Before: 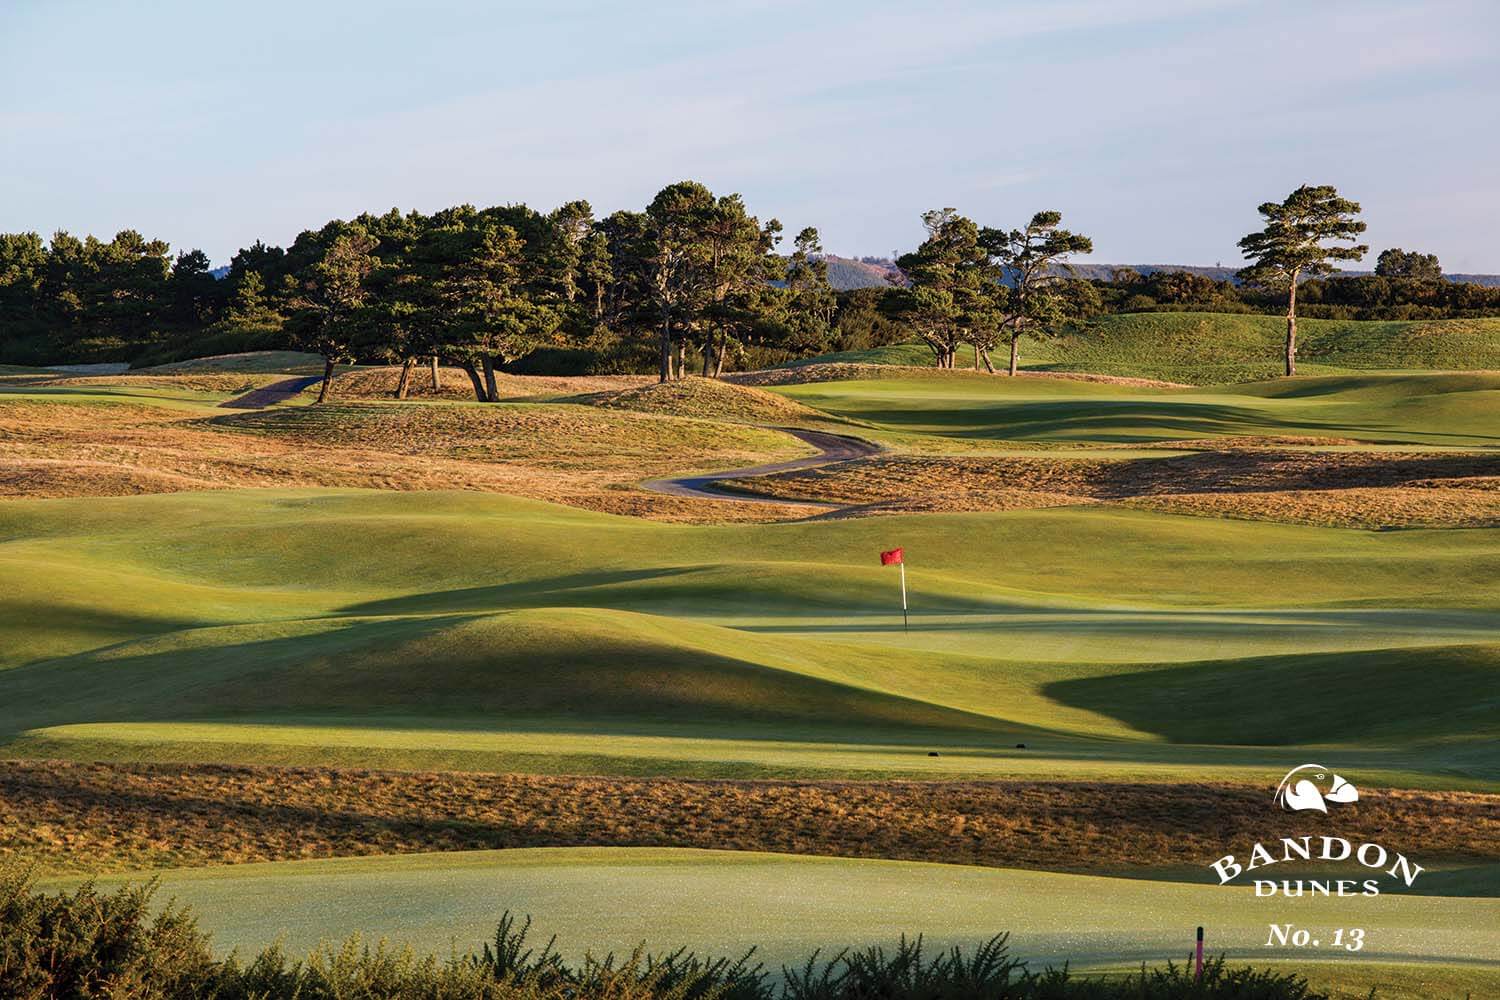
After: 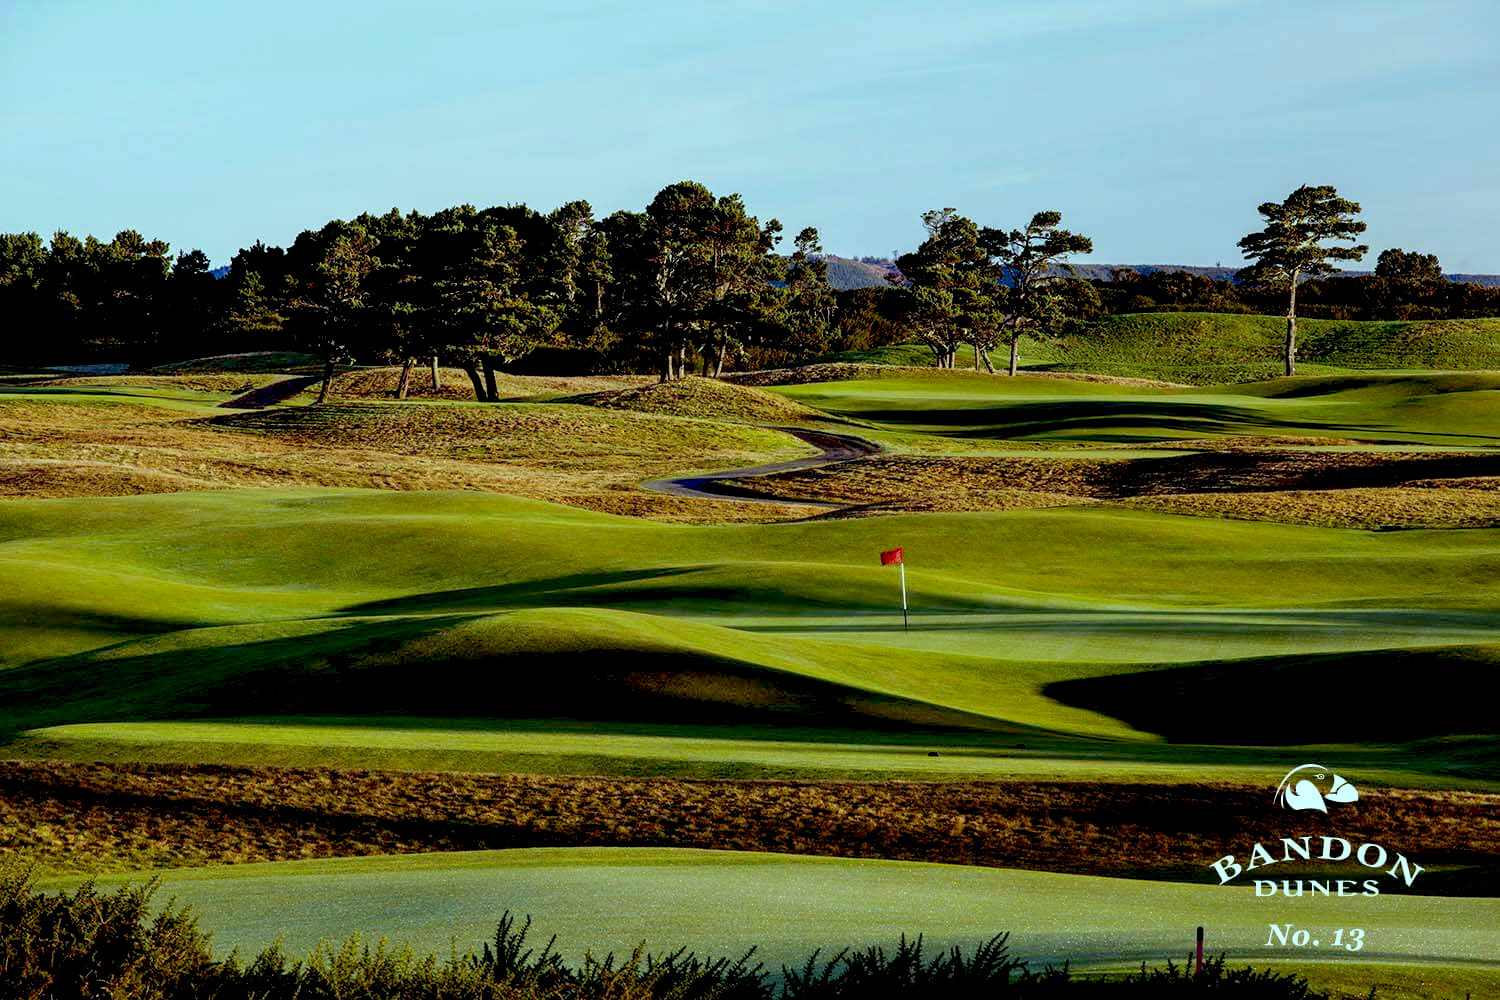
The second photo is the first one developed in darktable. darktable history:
exposure: black level correction 0.046, exposure -0.228 EV, compensate highlight preservation false
color balance: mode lift, gamma, gain (sRGB), lift [0.997, 0.979, 1.021, 1.011], gamma [1, 1.084, 0.916, 0.998], gain [1, 0.87, 1.13, 1.101], contrast 4.55%, contrast fulcrum 38.24%, output saturation 104.09%
tone equalizer: on, module defaults
